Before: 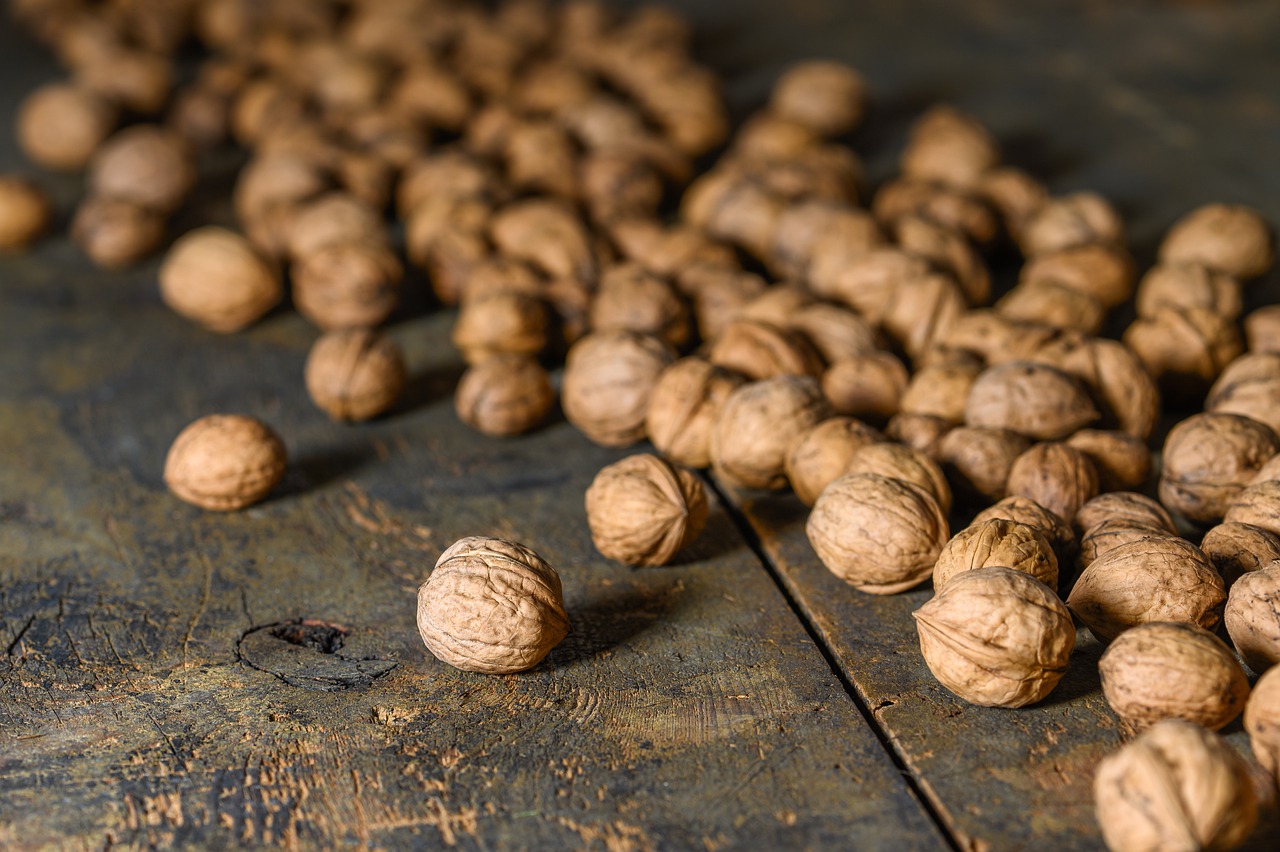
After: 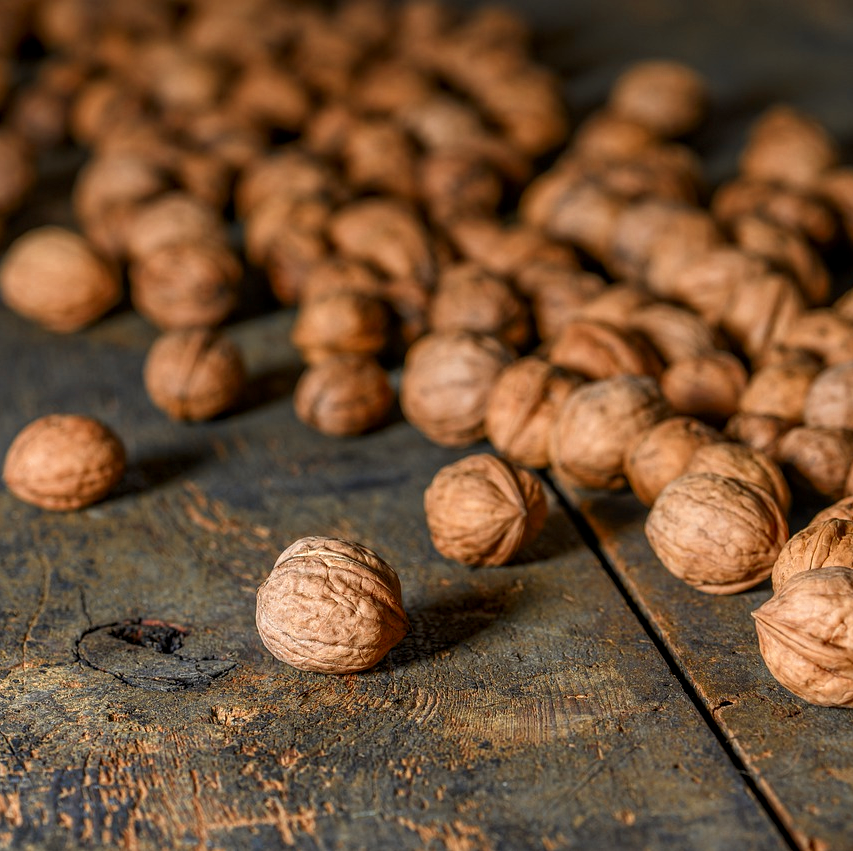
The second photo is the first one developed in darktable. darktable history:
local contrast: on, module defaults
crop and rotate: left 12.648%, right 20.685%
color zones: curves: ch0 [(0, 0.363) (0.128, 0.373) (0.25, 0.5) (0.402, 0.407) (0.521, 0.525) (0.63, 0.559) (0.729, 0.662) (0.867, 0.471)]; ch1 [(0, 0.515) (0.136, 0.618) (0.25, 0.5) (0.378, 0) (0.516, 0) (0.622, 0.593) (0.737, 0.819) (0.87, 0.593)]; ch2 [(0, 0.529) (0.128, 0.471) (0.282, 0.451) (0.386, 0.662) (0.516, 0.525) (0.633, 0.554) (0.75, 0.62) (0.875, 0.441)]
